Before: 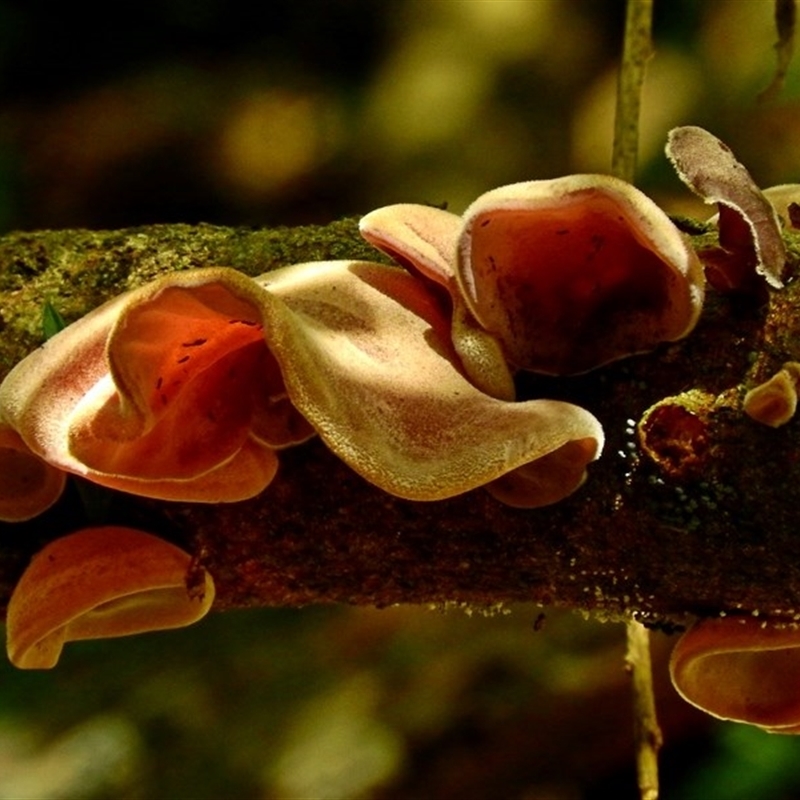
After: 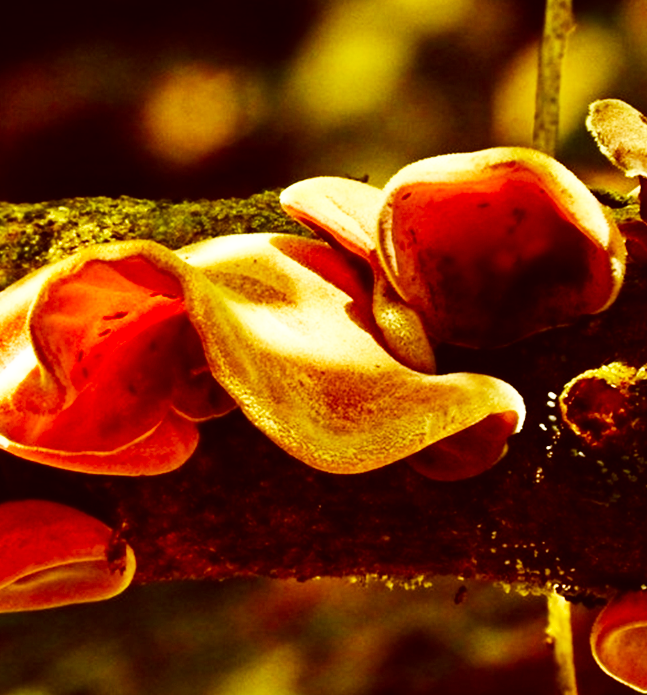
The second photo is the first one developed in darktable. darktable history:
crop: left 9.929%, top 3.475%, right 9.188%, bottom 9.529%
color balance: lift [1.001, 1.007, 1, 0.993], gamma [1.023, 1.026, 1.01, 0.974], gain [0.964, 1.059, 1.073, 0.927]
base curve: curves: ch0 [(0, 0) (0.007, 0.004) (0.027, 0.03) (0.046, 0.07) (0.207, 0.54) (0.442, 0.872) (0.673, 0.972) (1, 1)], preserve colors none
